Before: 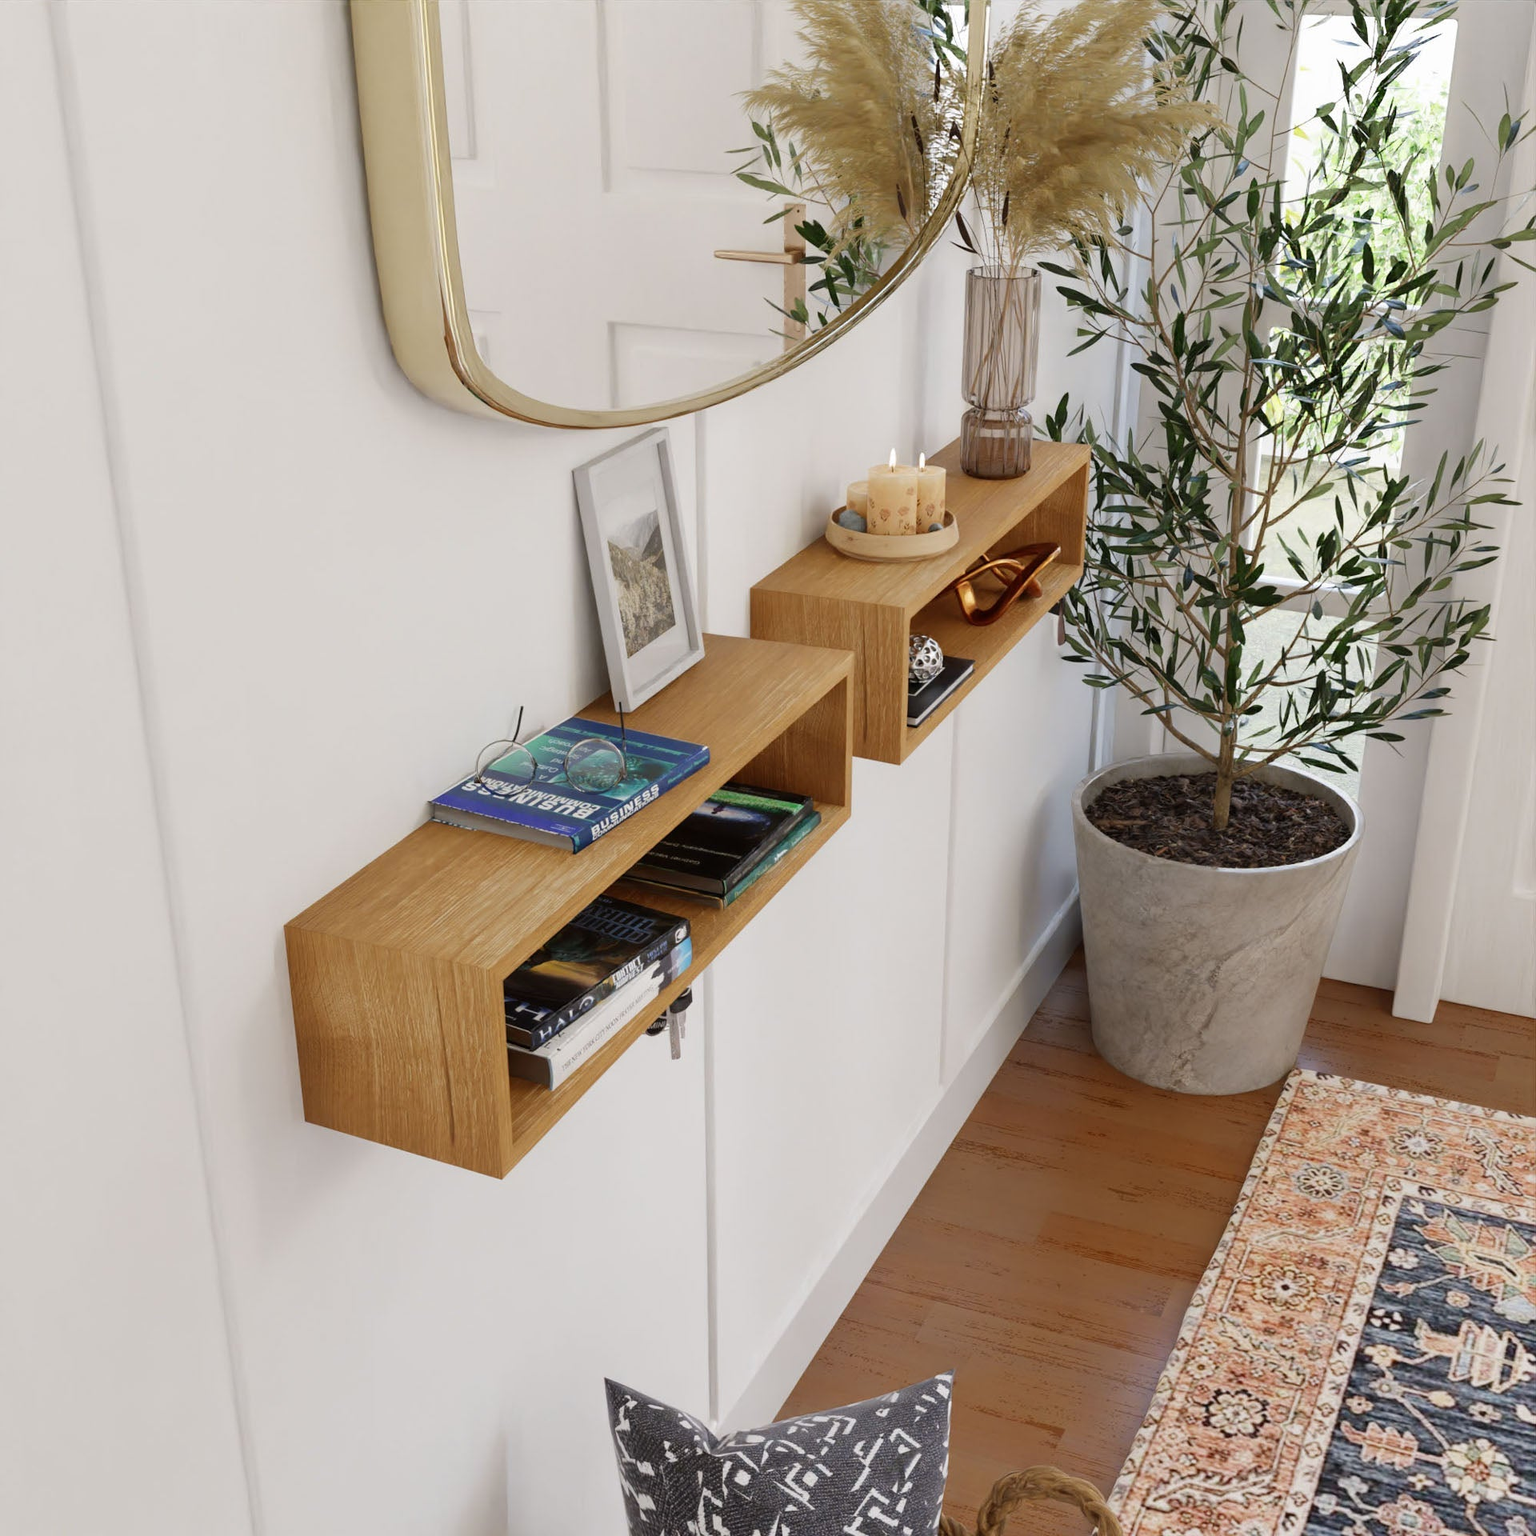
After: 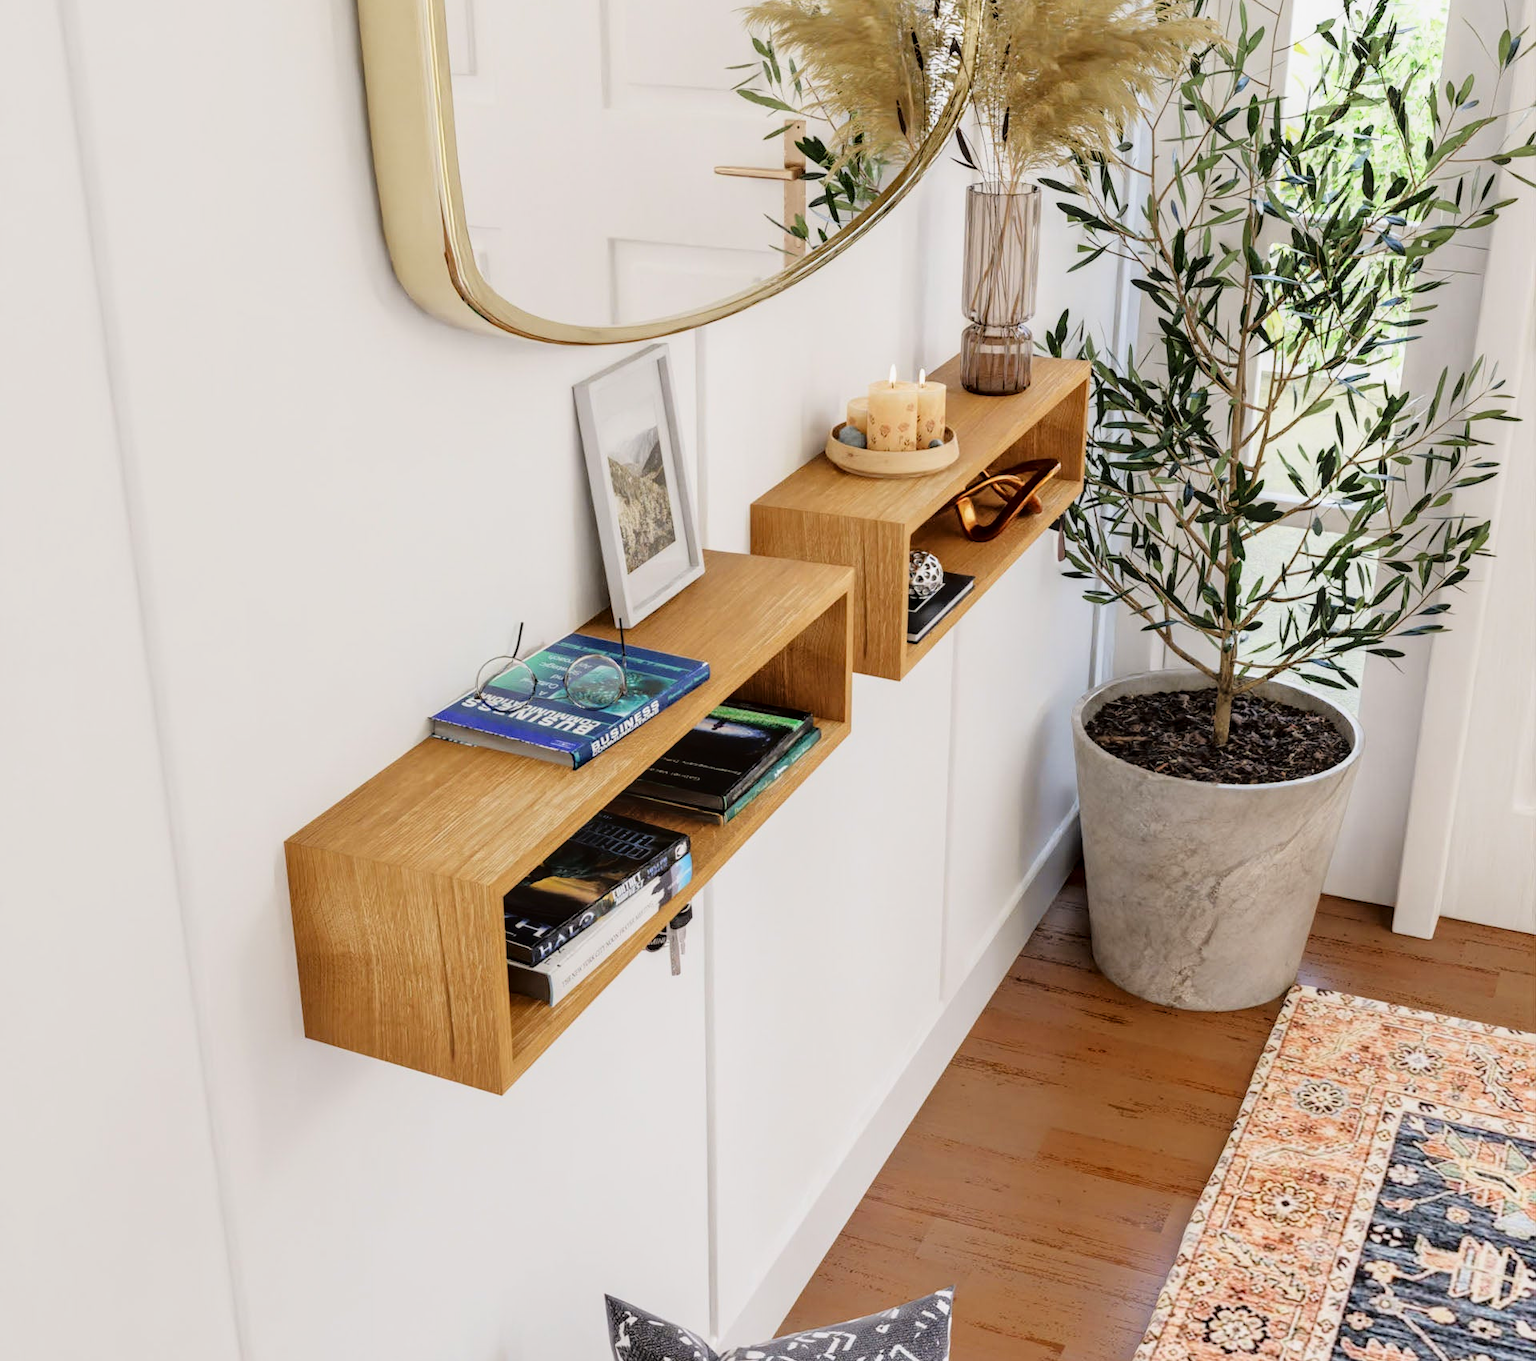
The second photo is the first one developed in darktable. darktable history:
exposure: exposure -0.156 EV, compensate exposure bias true, compensate highlight preservation false
crop and rotate: top 5.519%, bottom 5.829%
tone curve: curves: ch0 [(0, 0.013) (0.129, 0.1) (0.291, 0.375) (0.46, 0.576) (0.667, 0.78) (0.851, 0.903) (0.997, 0.951)]; ch1 [(0, 0) (0.353, 0.344) (0.45, 0.46) (0.498, 0.495) (0.528, 0.531) (0.563, 0.566) (0.592, 0.609) (0.657, 0.672) (1, 1)]; ch2 [(0, 0) (0.333, 0.346) (0.375, 0.375) (0.427, 0.44) (0.5, 0.501) (0.505, 0.505) (0.544, 0.573) (0.576, 0.615) (0.612, 0.644) (0.66, 0.715) (1, 1)], color space Lab, linked channels, preserve colors none
local contrast: detail 130%
